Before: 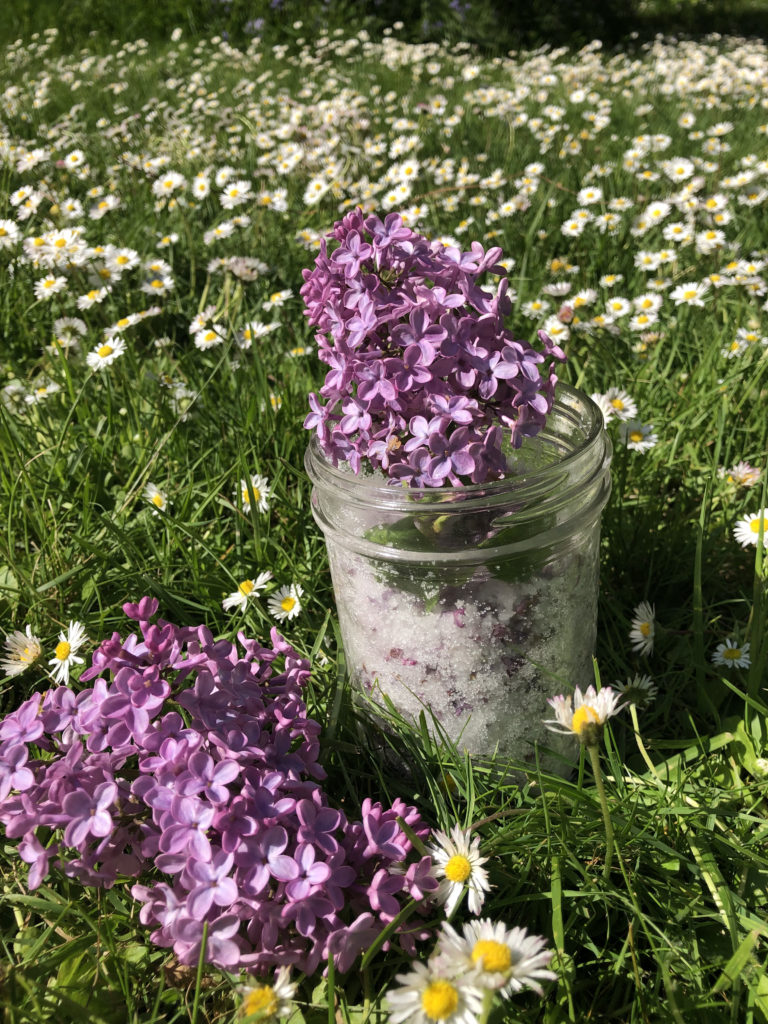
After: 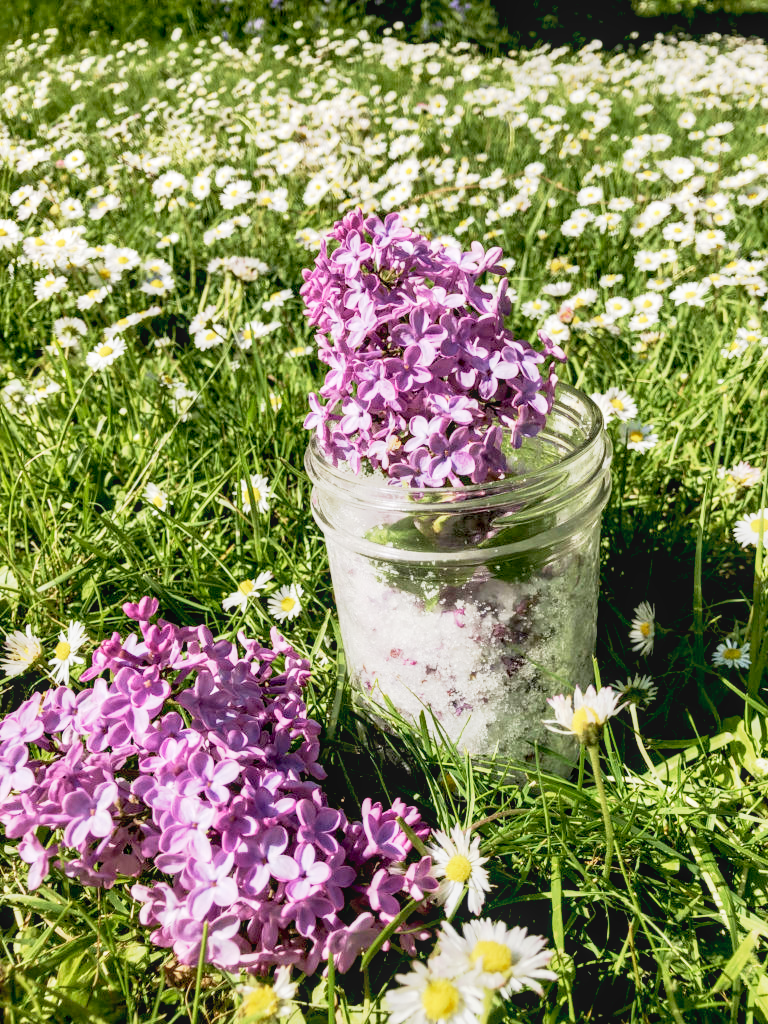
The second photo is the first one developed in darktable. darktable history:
local contrast: on, module defaults
base curve: curves: ch0 [(0, 0) (0.088, 0.125) (0.176, 0.251) (0.354, 0.501) (0.613, 0.749) (1, 0.877)], preserve colors none
exposure: black level correction 0.01, exposure 1 EV, compensate highlight preservation false
contrast brightness saturation: contrast -0.096, saturation -0.093
velvia: on, module defaults
